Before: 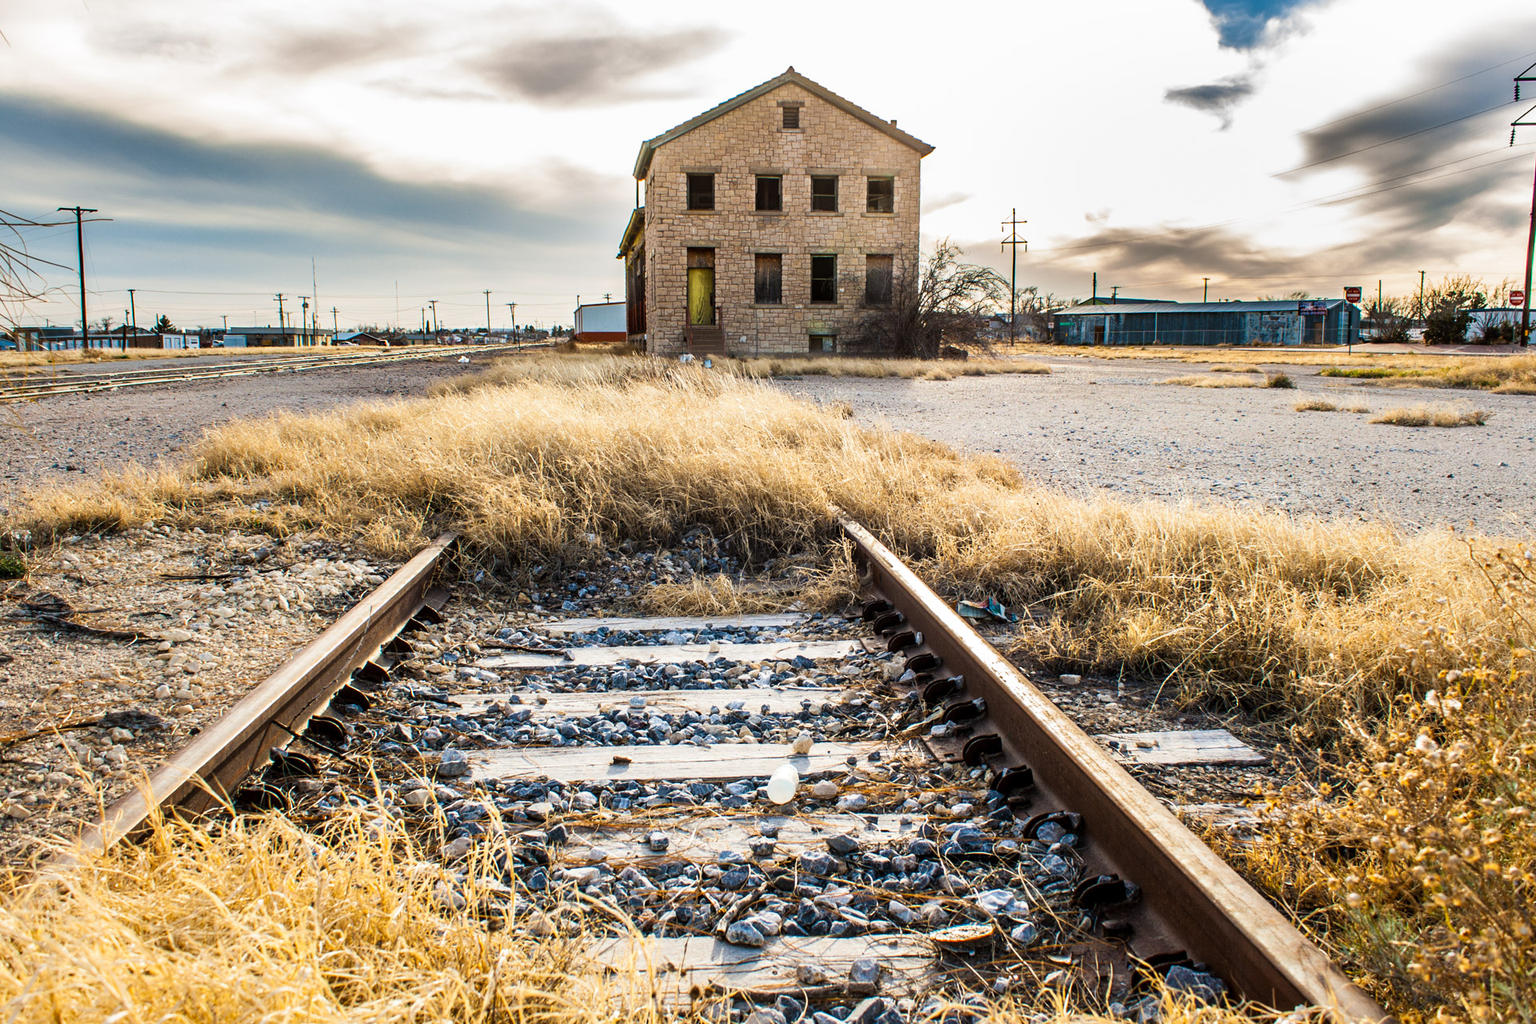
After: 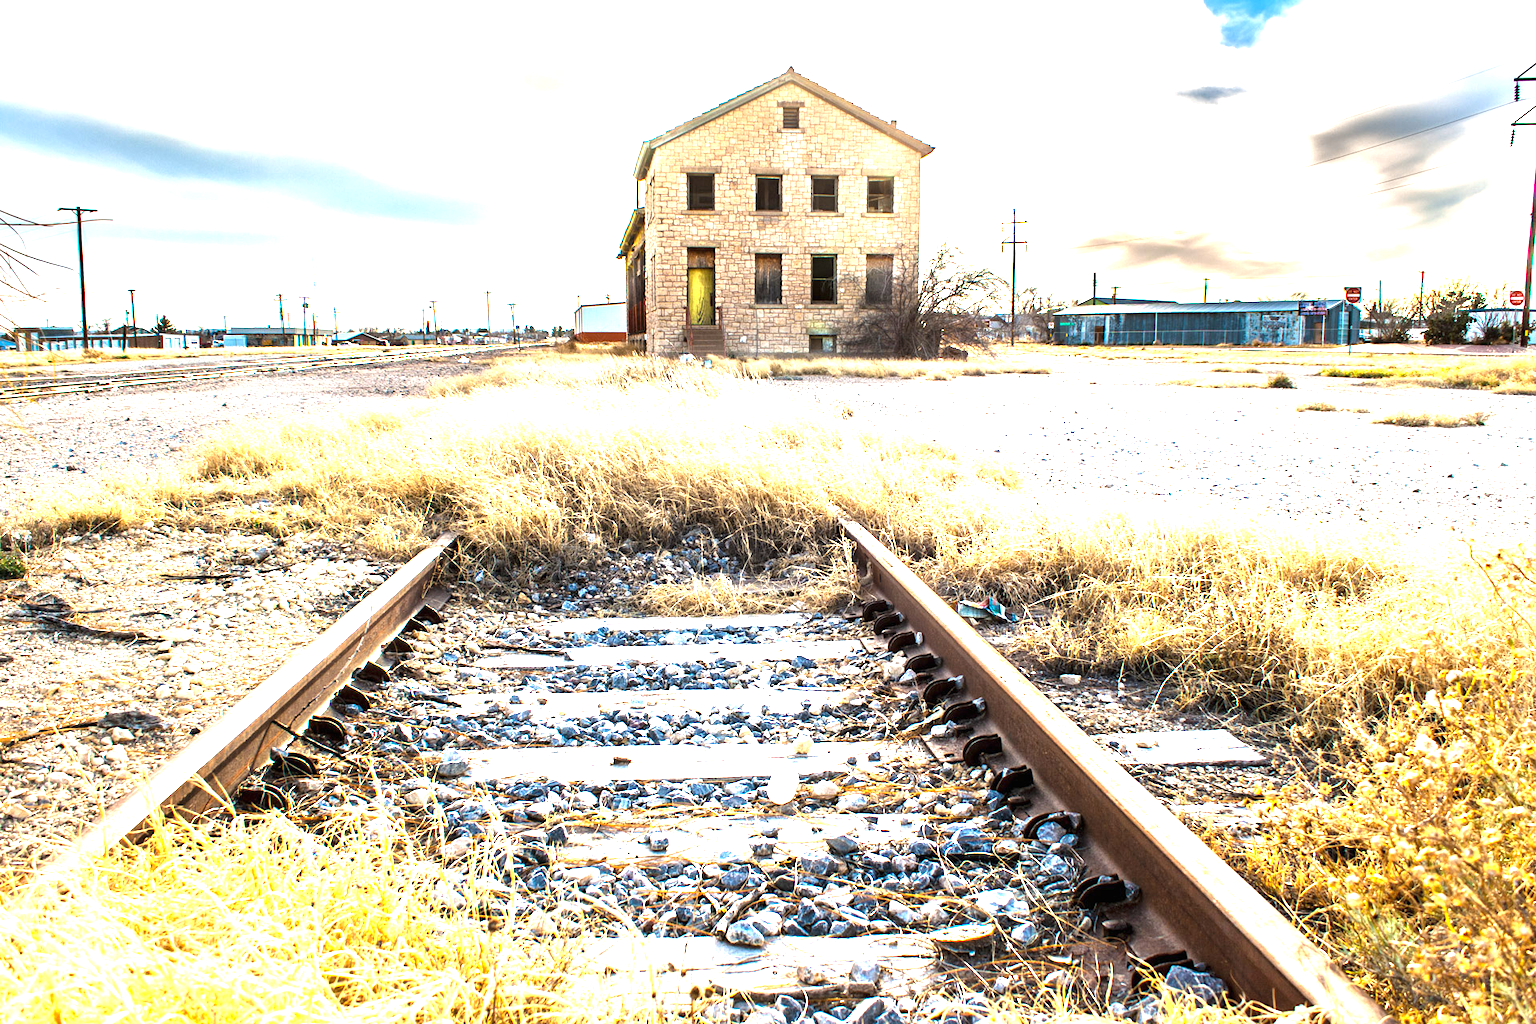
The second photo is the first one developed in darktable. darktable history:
exposure: black level correction 0, exposure 1.742 EV, compensate exposure bias true, compensate highlight preservation false
tone equalizer: on, module defaults
